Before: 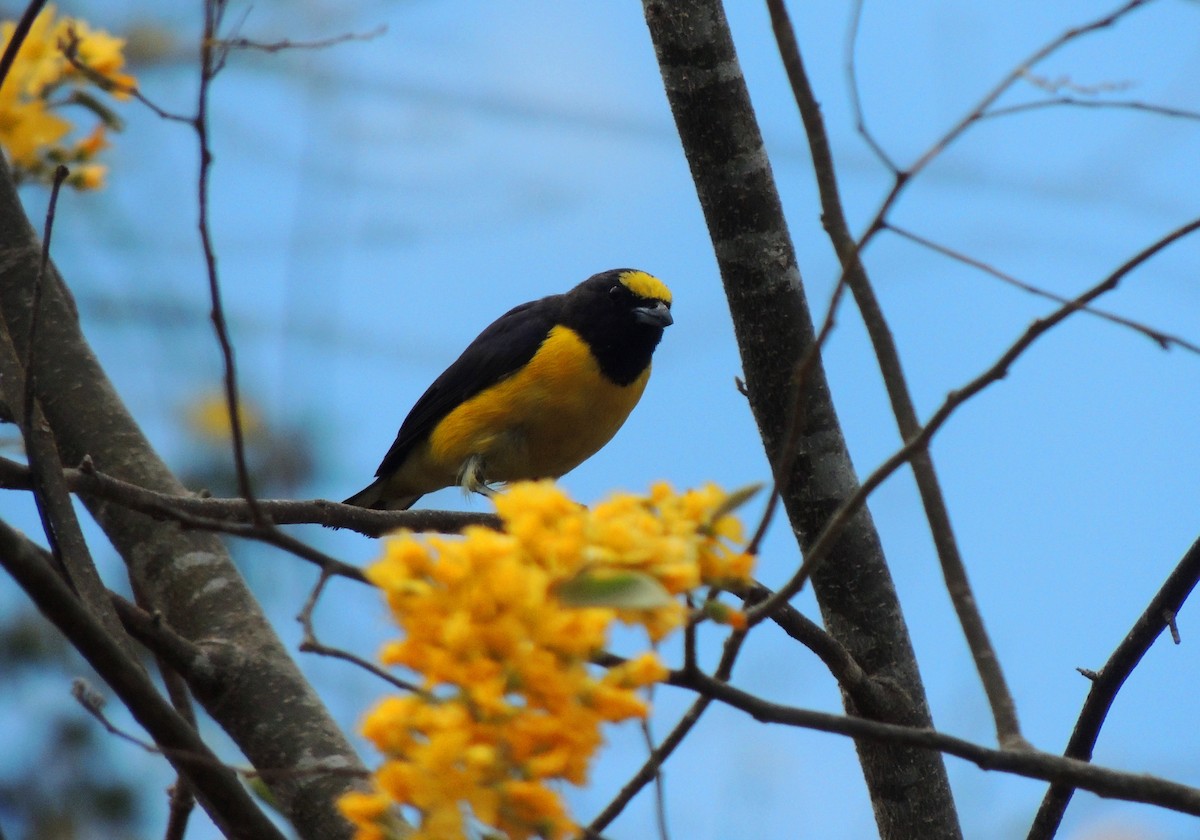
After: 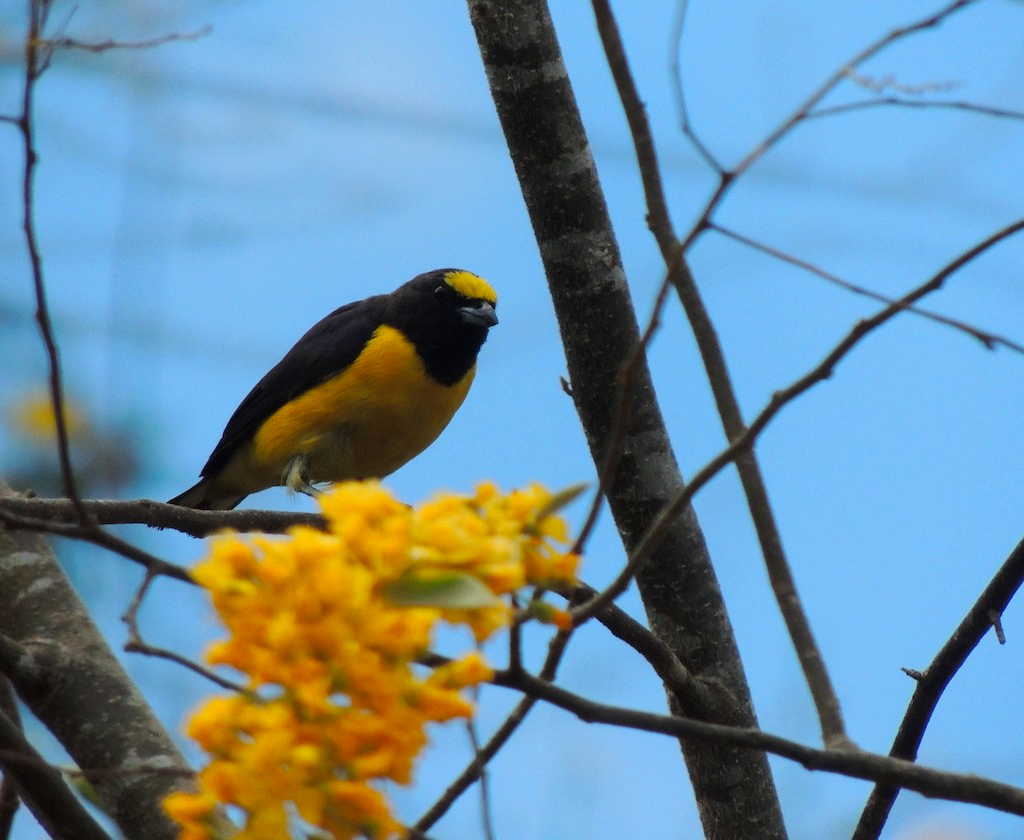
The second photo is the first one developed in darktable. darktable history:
color balance rgb: shadows fall-off 101%, linear chroma grading › mid-tones 7.63%, perceptual saturation grading › mid-tones 11.68%, mask middle-gray fulcrum 22.45%, global vibrance 10.11%, saturation formula JzAzBz (2021)
crop and rotate: left 14.584%
